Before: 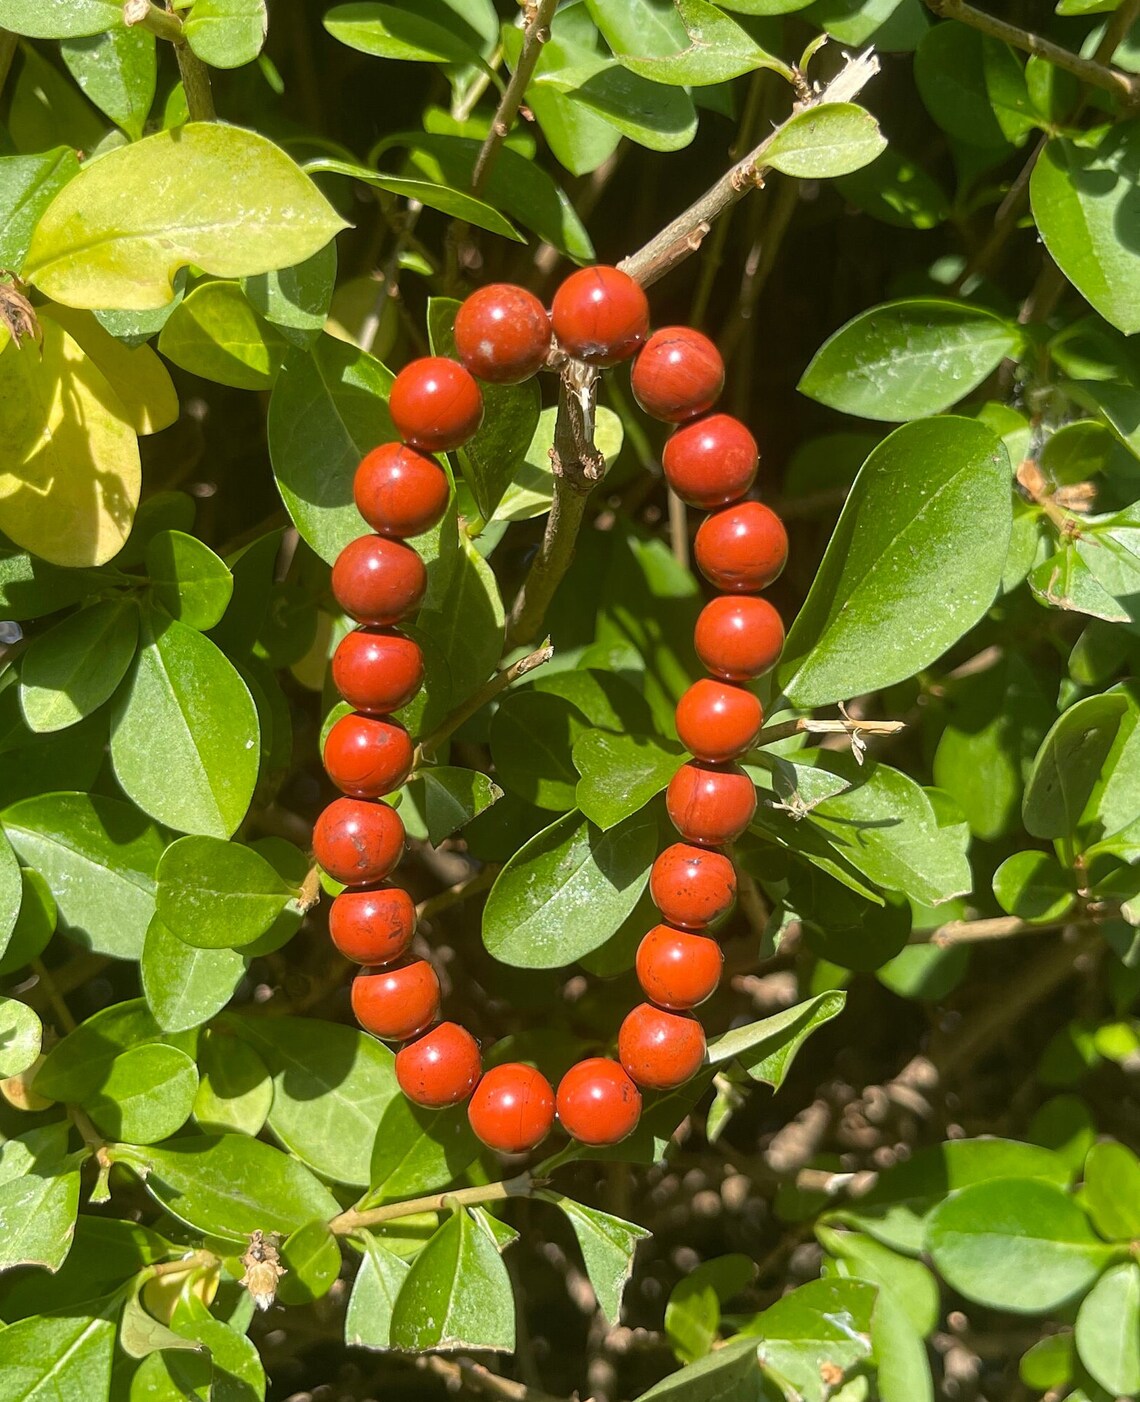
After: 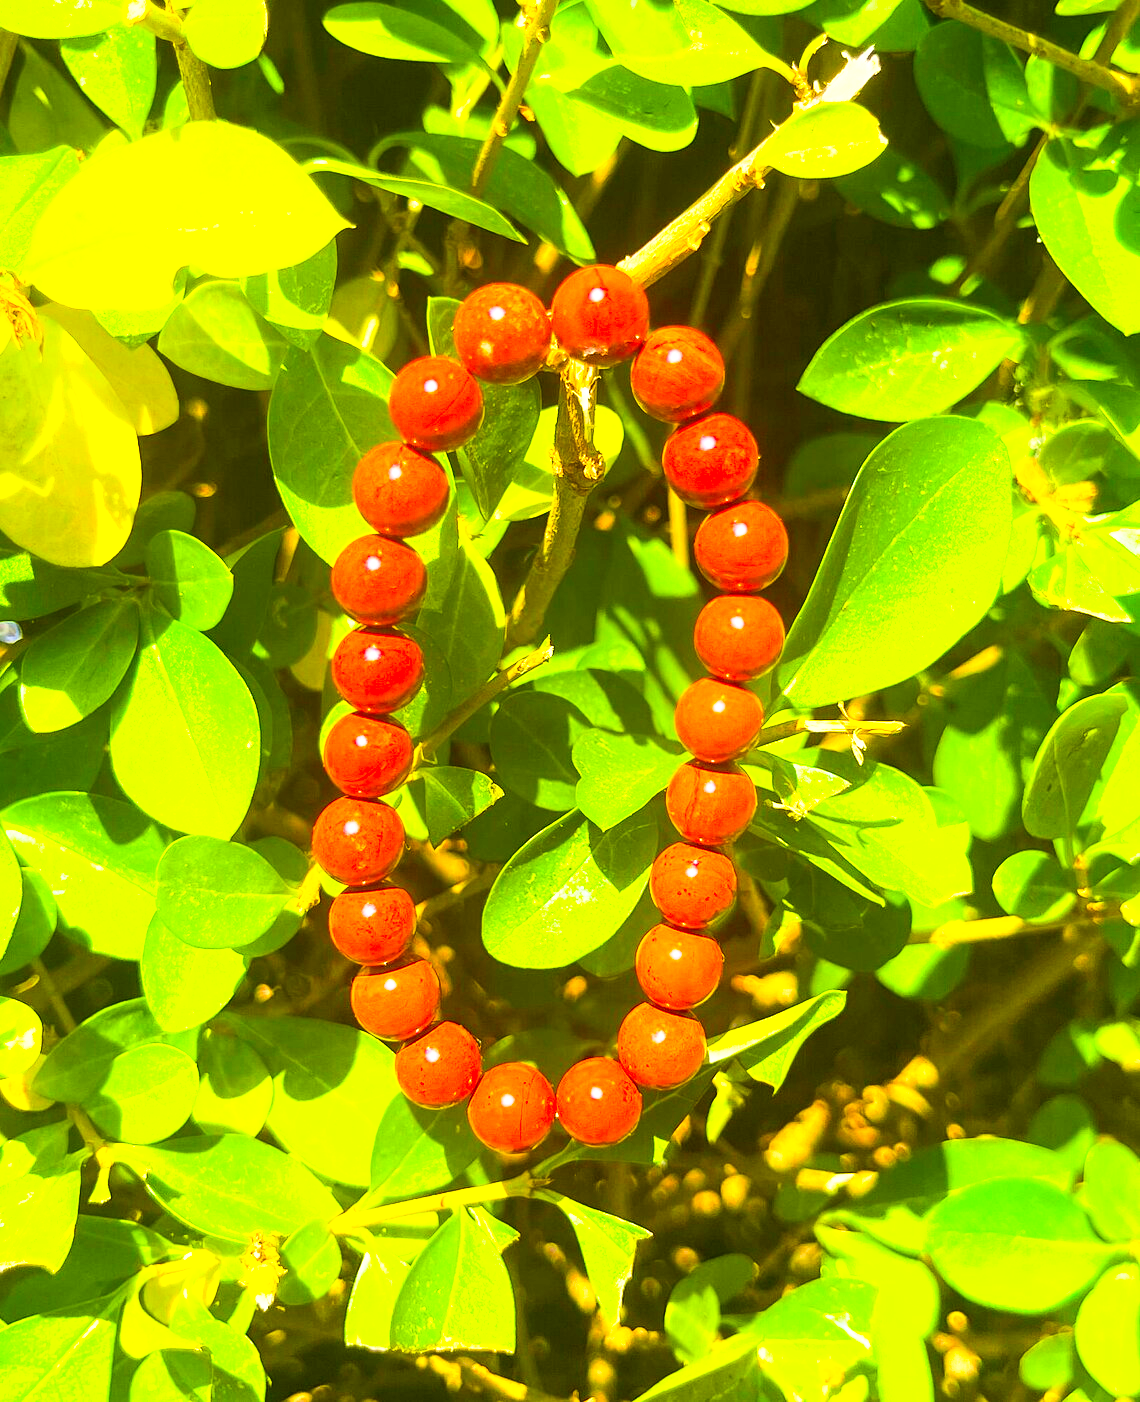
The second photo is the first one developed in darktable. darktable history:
contrast brightness saturation: contrast 0.24, brightness 0.26, saturation 0.39
base curve: curves: ch0 [(0, 0) (0.579, 0.807) (1, 1)], preserve colors none
color balance rgb: linear chroma grading › global chroma 42%, perceptual saturation grading › global saturation 42%, perceptual brilliance grading › global brilliance 25%, global vibrance 33%
